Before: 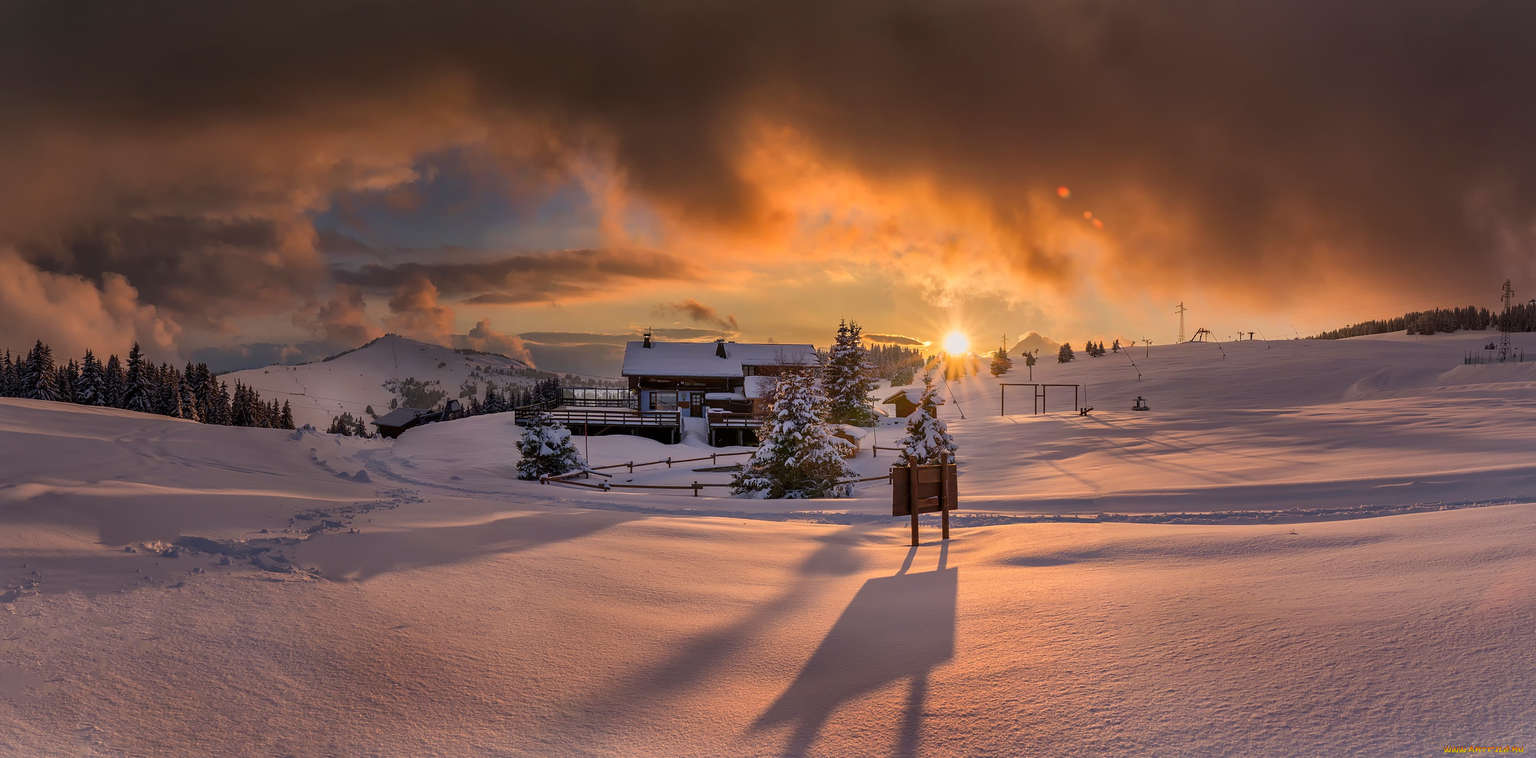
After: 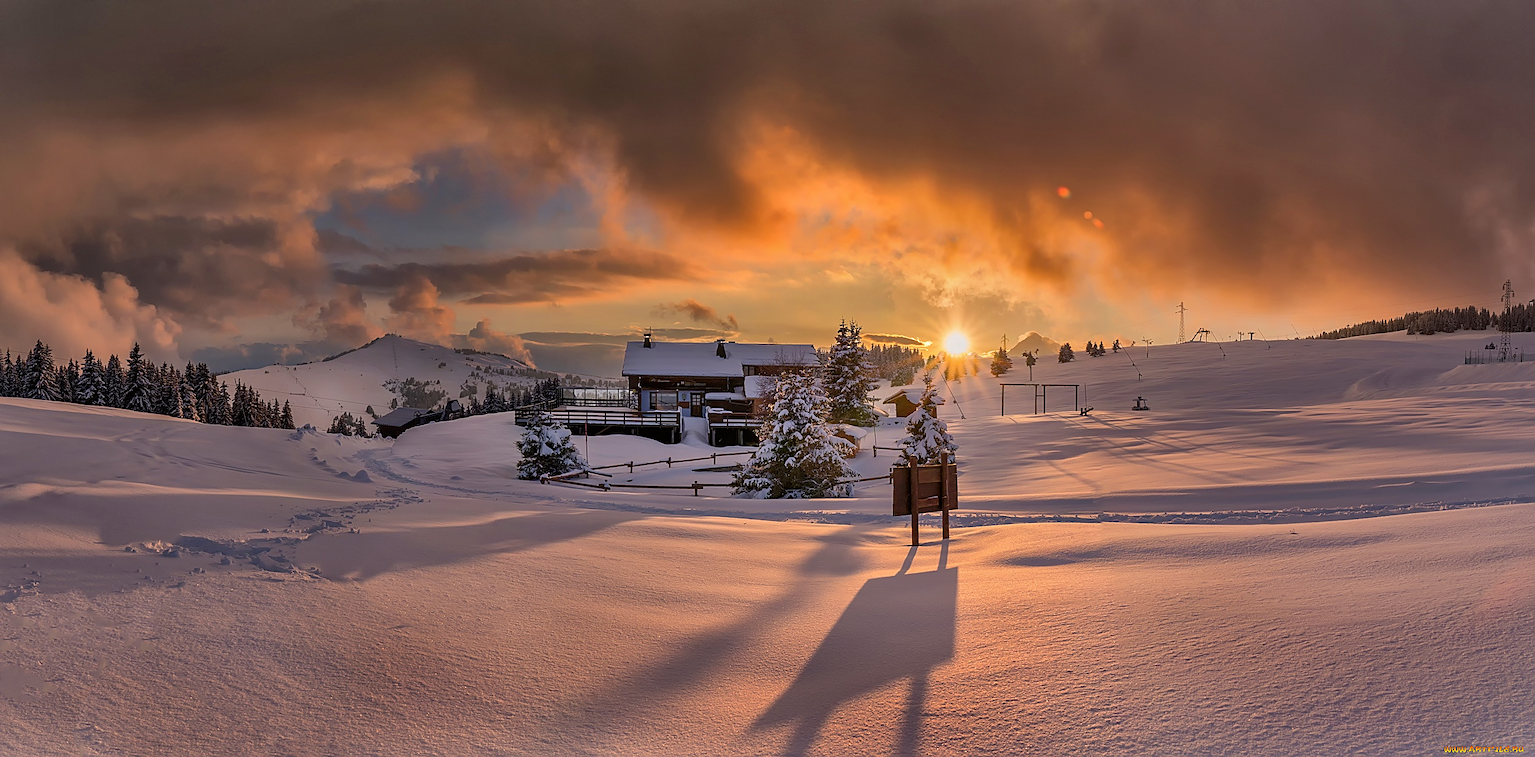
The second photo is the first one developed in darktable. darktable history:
sharpen: on, module defaults
shadows and highlights: shadows 58.91, highlights -60.16, soften with gaussian
